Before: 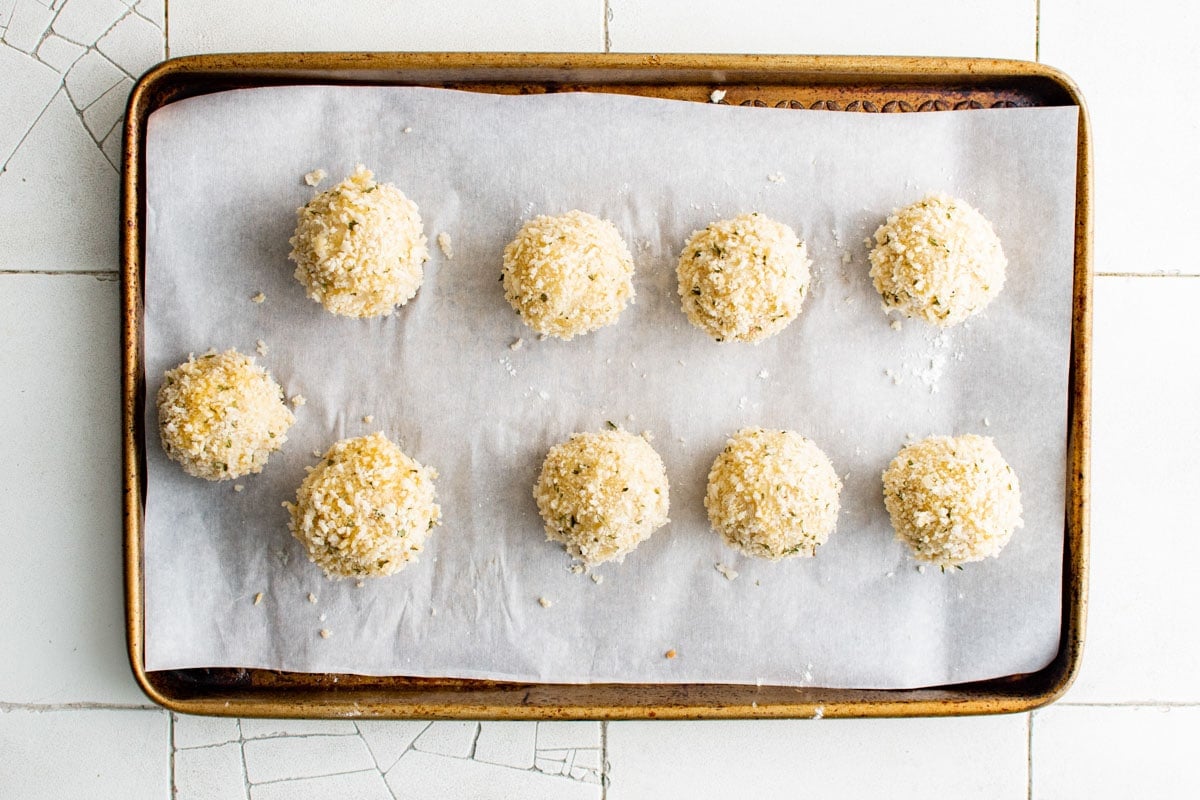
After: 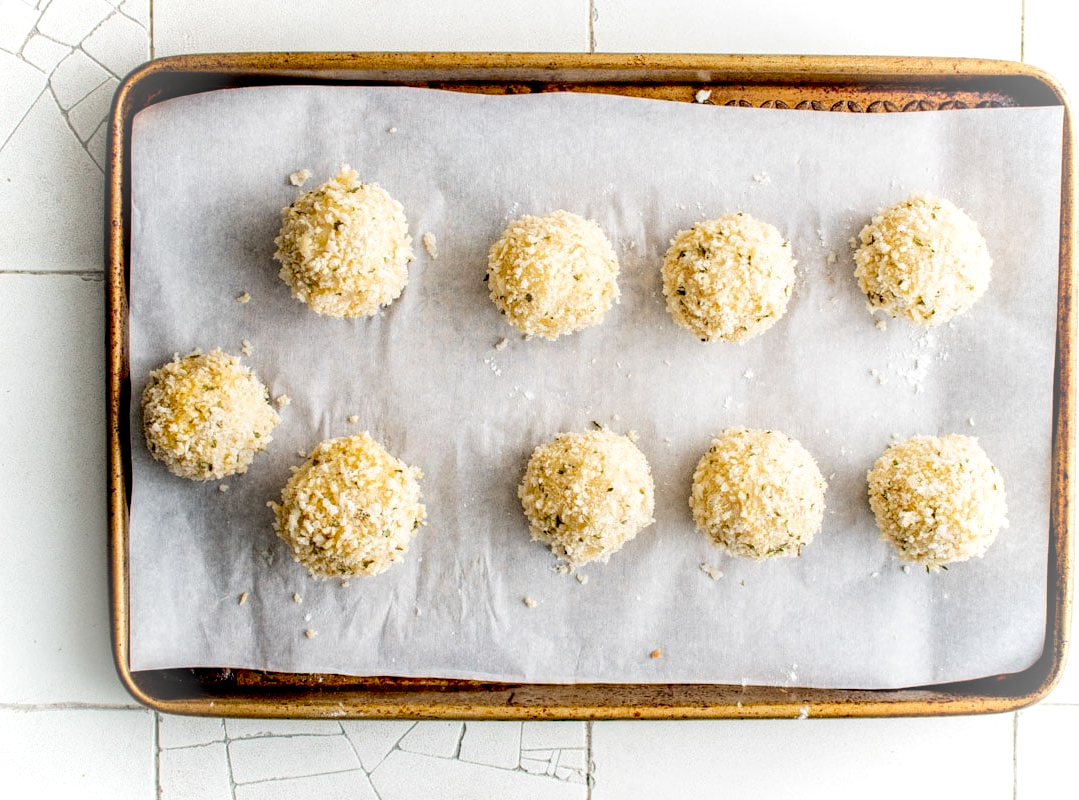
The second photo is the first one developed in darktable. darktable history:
crop and rotate: left 1.317%, right 8.699%
vignetting: fall-off radius 44.79%, brightness 0.303, saturation -0.003
shadows and highlights: shadows -69.99, highlights 33.99, soften with gaussian
exposure: black level correction 0.017, exposure -0.006 EV, compensate highlight preservation false
local contrast: on, module defaults
contrast equalizer: y [[0.5 ×6], [0.5 ×6], [0.5, 0.5, 0.501, 0.545, 0.707, 0.863], [0 ×6], [0 ×6]]
